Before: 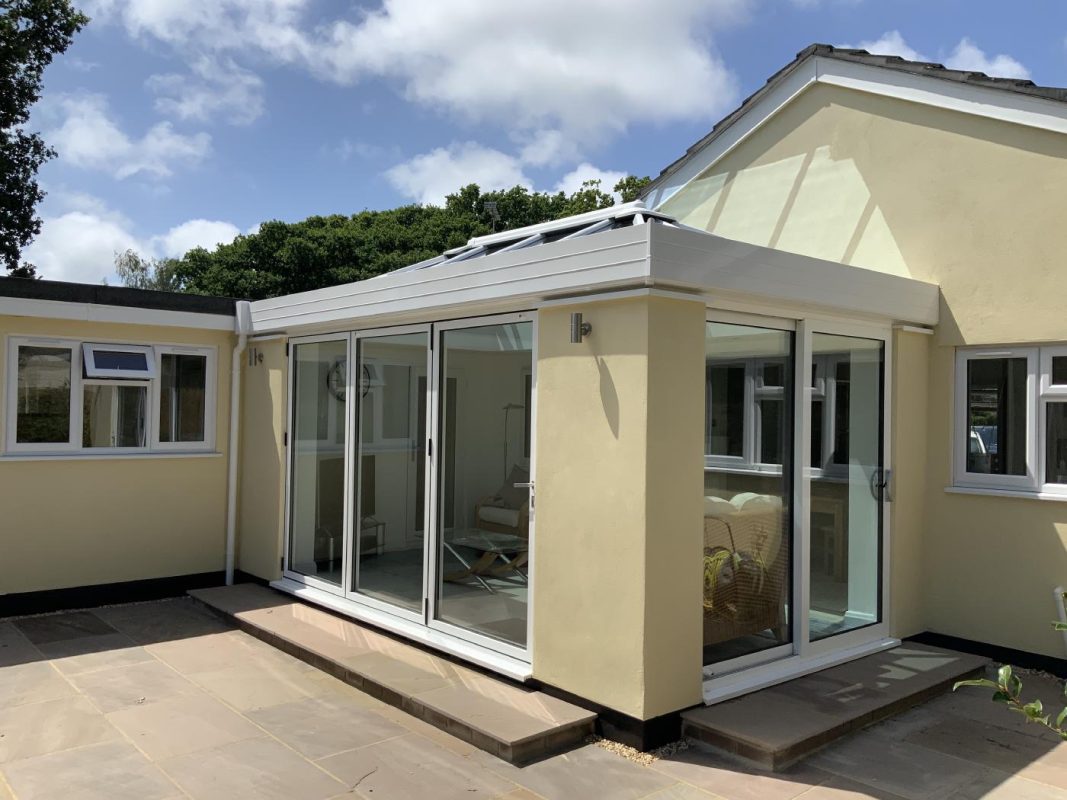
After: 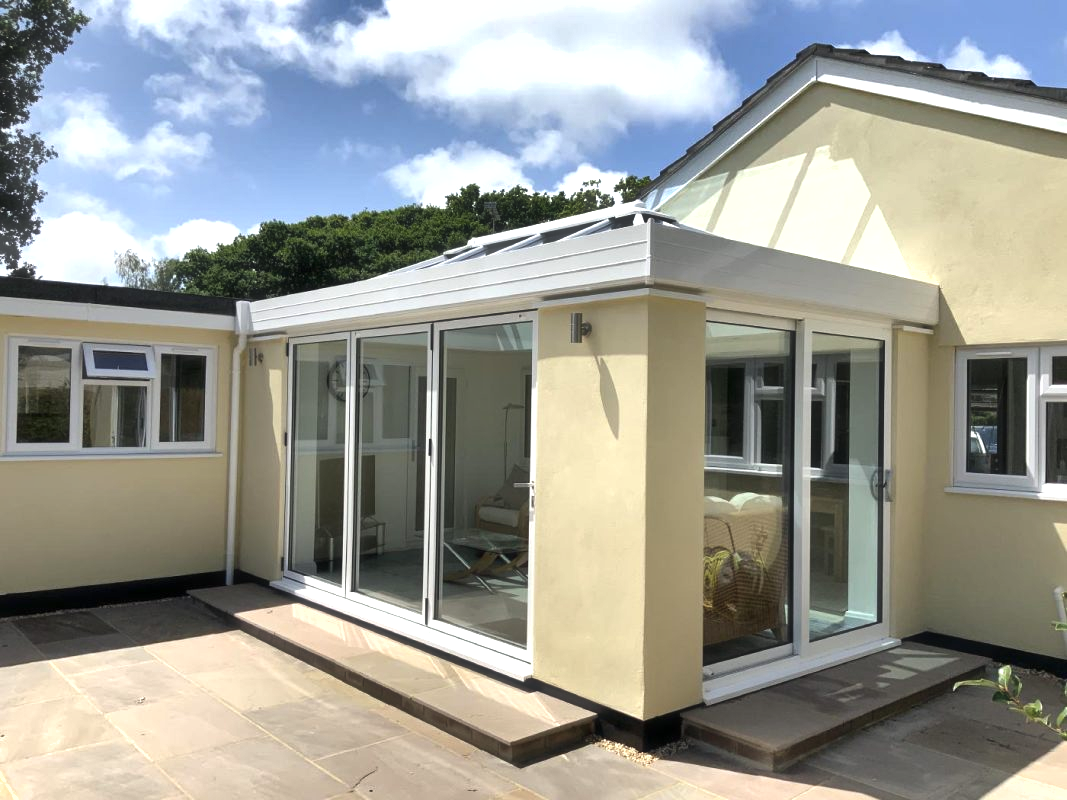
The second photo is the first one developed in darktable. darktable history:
shadows and highlights: low approximation 0.01, soften with gaussian
exposure: exposure 0.609 EV, compensate highlight preservation false
haze removal: strength -0.102, compatibility mode true, adaptive false
local contrast: mode bilateral grid, contrast 20, coarseness 49, detail 119%, midtone range 0.2
